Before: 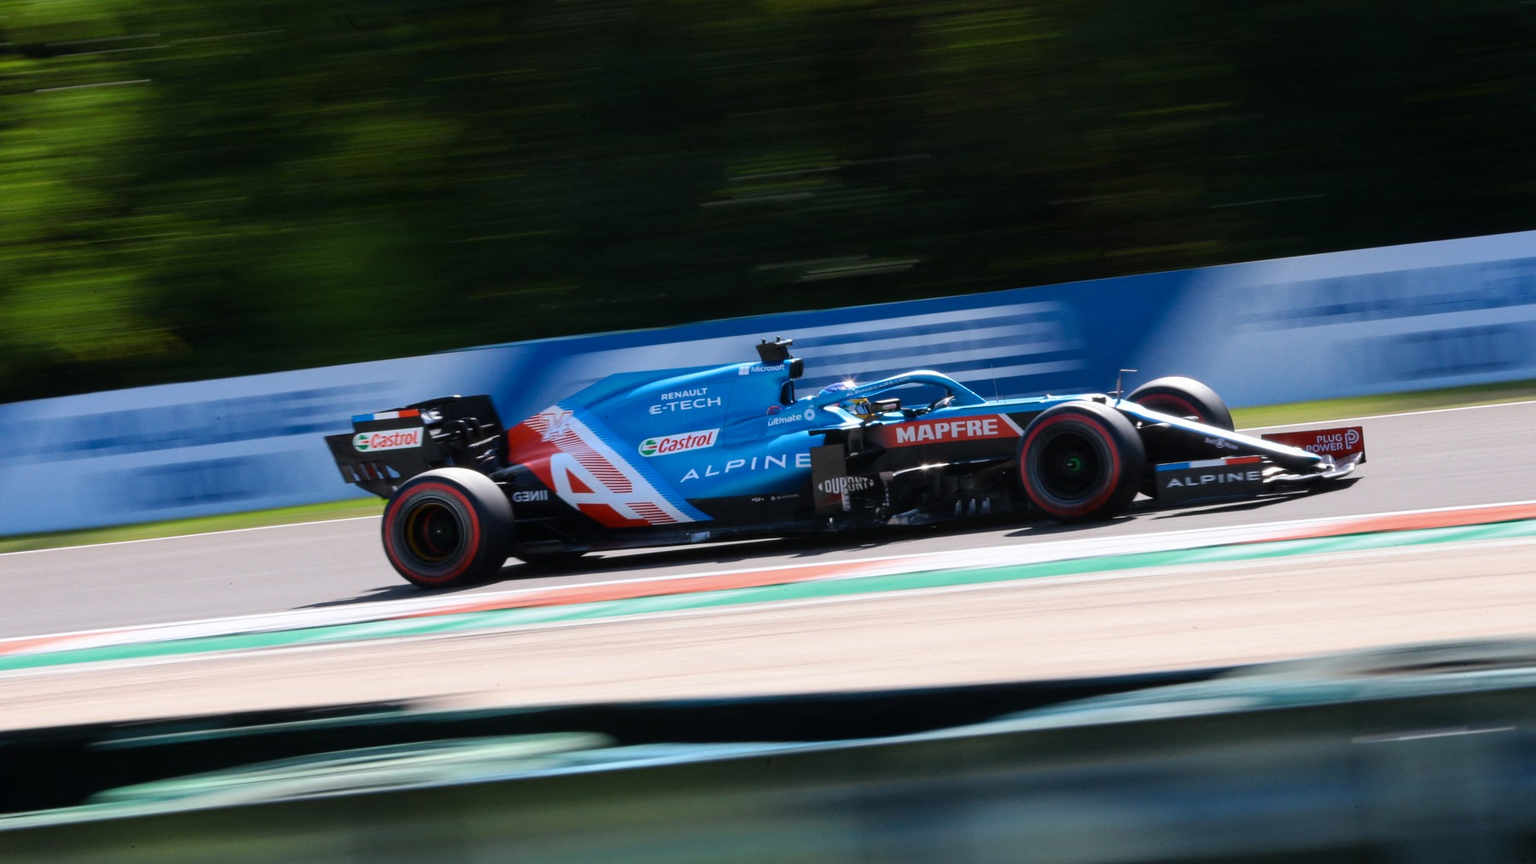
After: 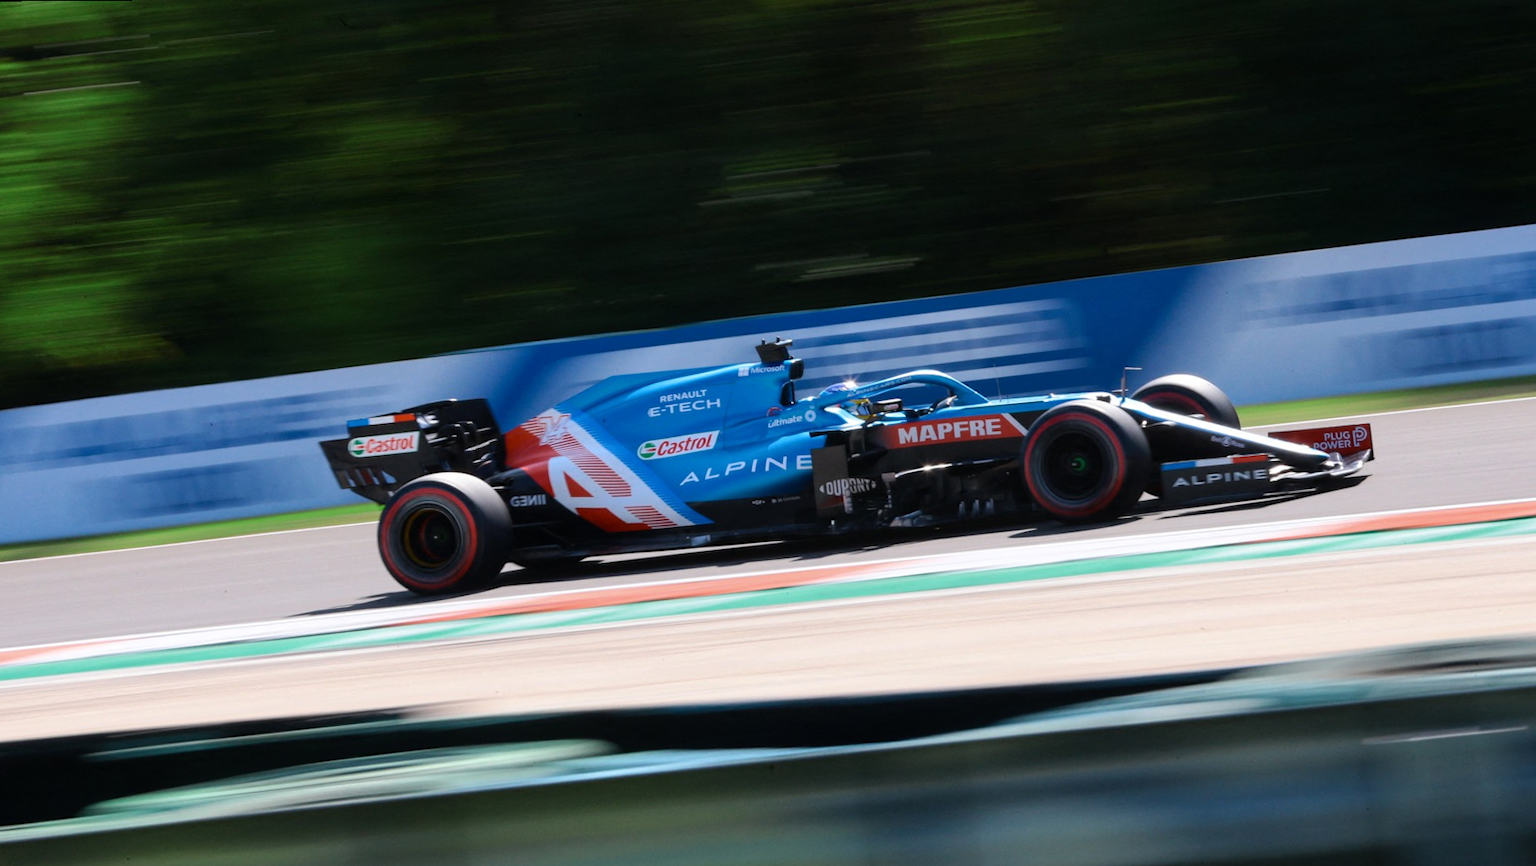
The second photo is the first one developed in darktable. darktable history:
levels: levels [0, 0.498, 0.996]
rotate and perspective: rotation -0.45°, automatic cropping original format, crop left 0.008, crop right 0.992, crop top 0.012, crop bottom 0.988
color zones: curves: ch2 [(0, 0.5) (0.143, 0.517) (0.286, 0.571) (0.429, 0.522) (0.571, 0.5) (0.714, 0.5) (0.857, 0.5) (1, 0.5)]
